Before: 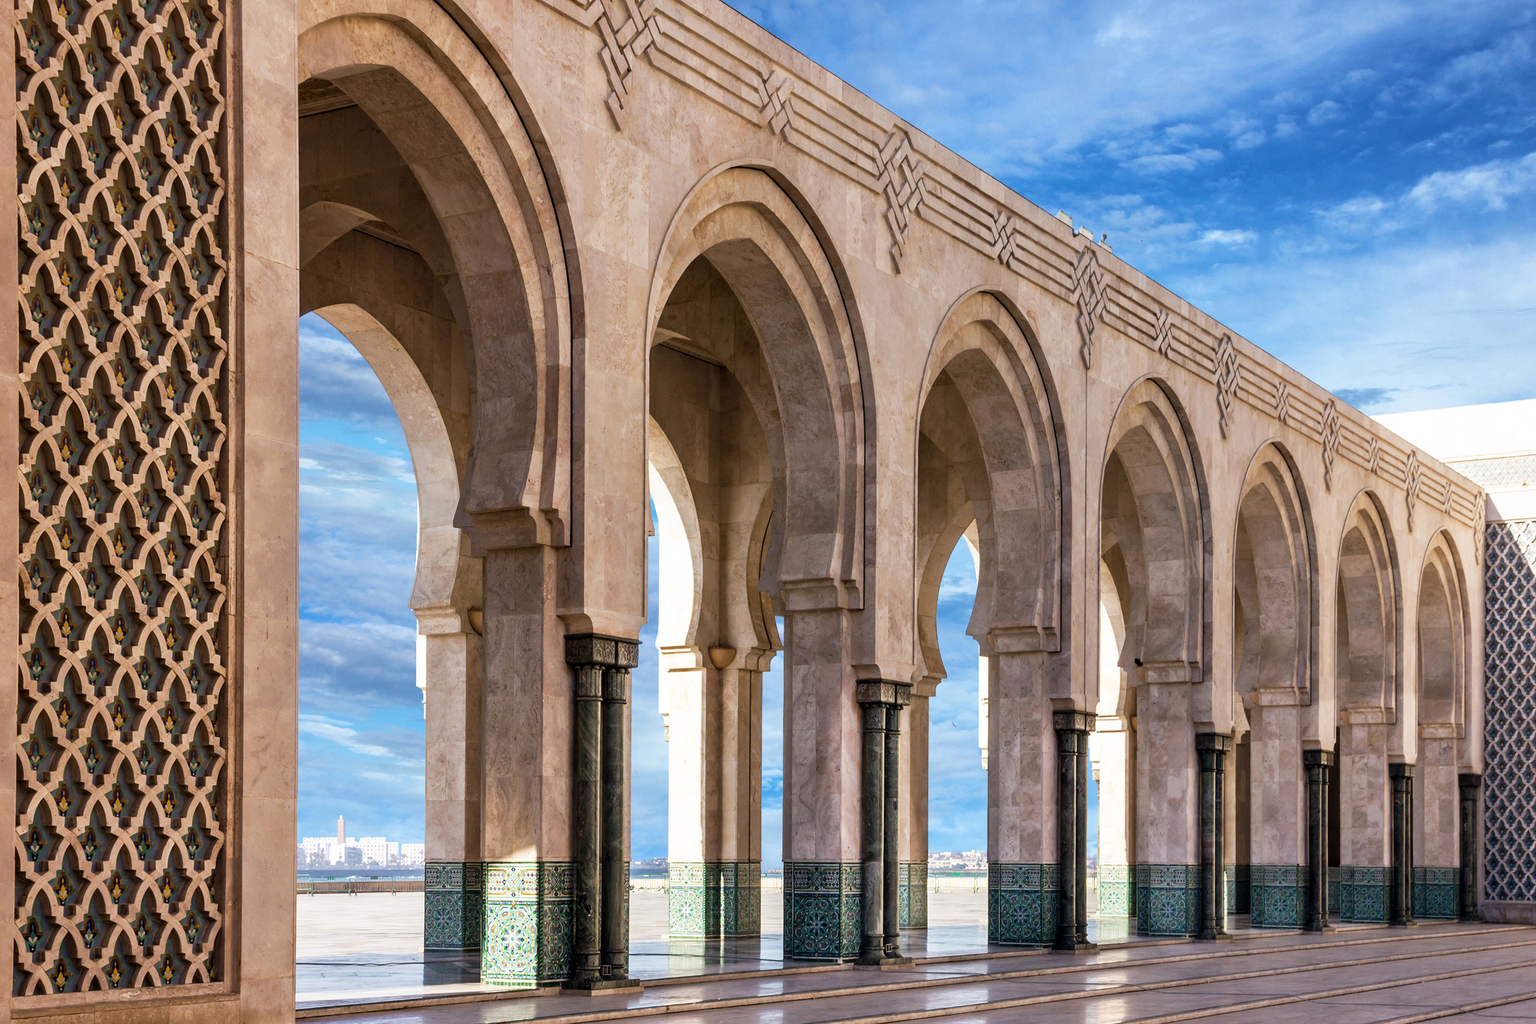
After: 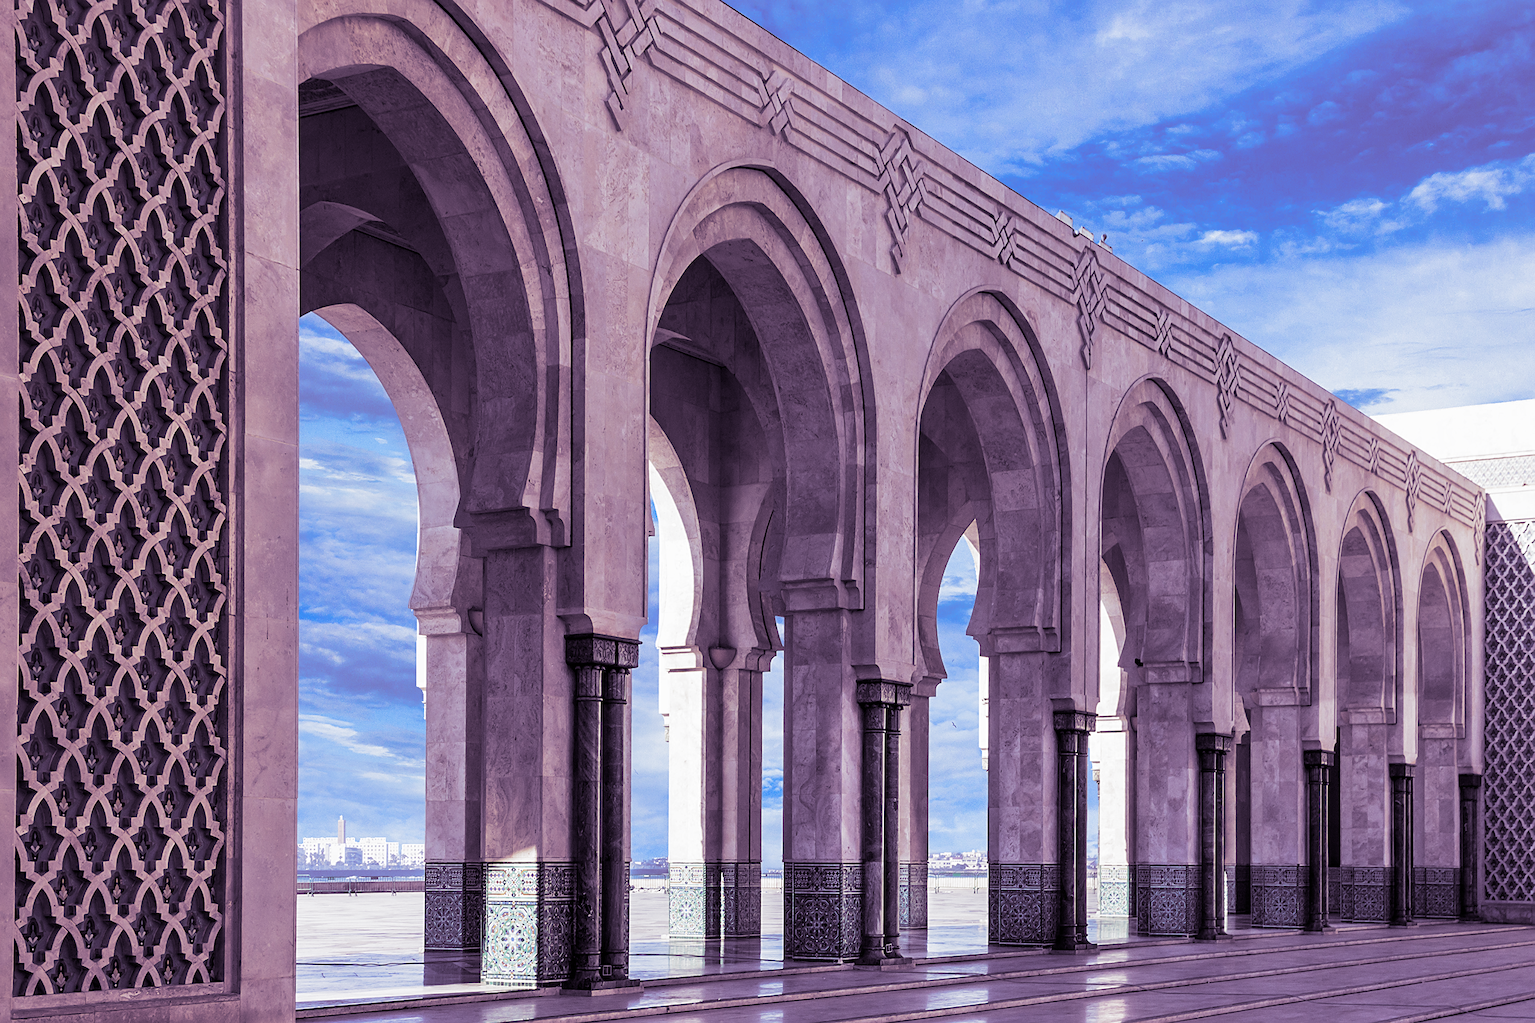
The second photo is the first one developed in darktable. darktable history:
color calibration: output R [1.063, -0.012, -0.003, 0], output B [-0.079, 0.047, 1, 0], illuminant custom, x 0.389, y 0.387, temperature 3838.64 K
exposure: exposure -0.293 EV, compensate highlight preservation false
sharpen: on, module defaults
split-toning: shadows › hue 266.4°, shadows › saturation 0.4, highlights › hue 61.2°, highlights › saturation 0.3, compress 0%
